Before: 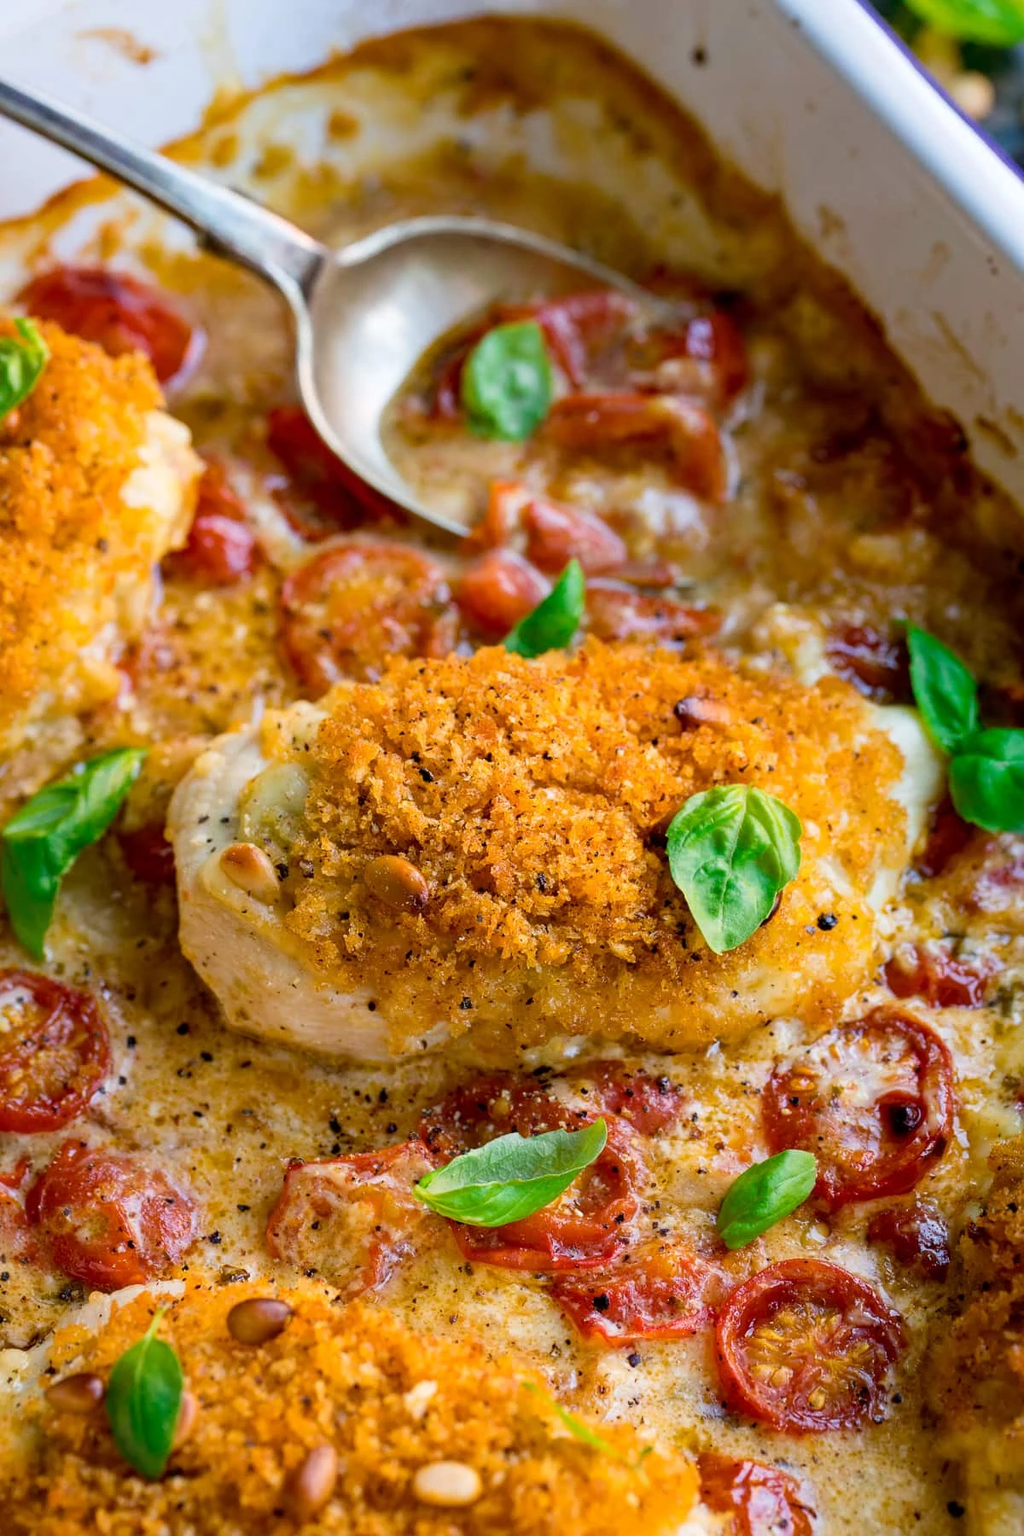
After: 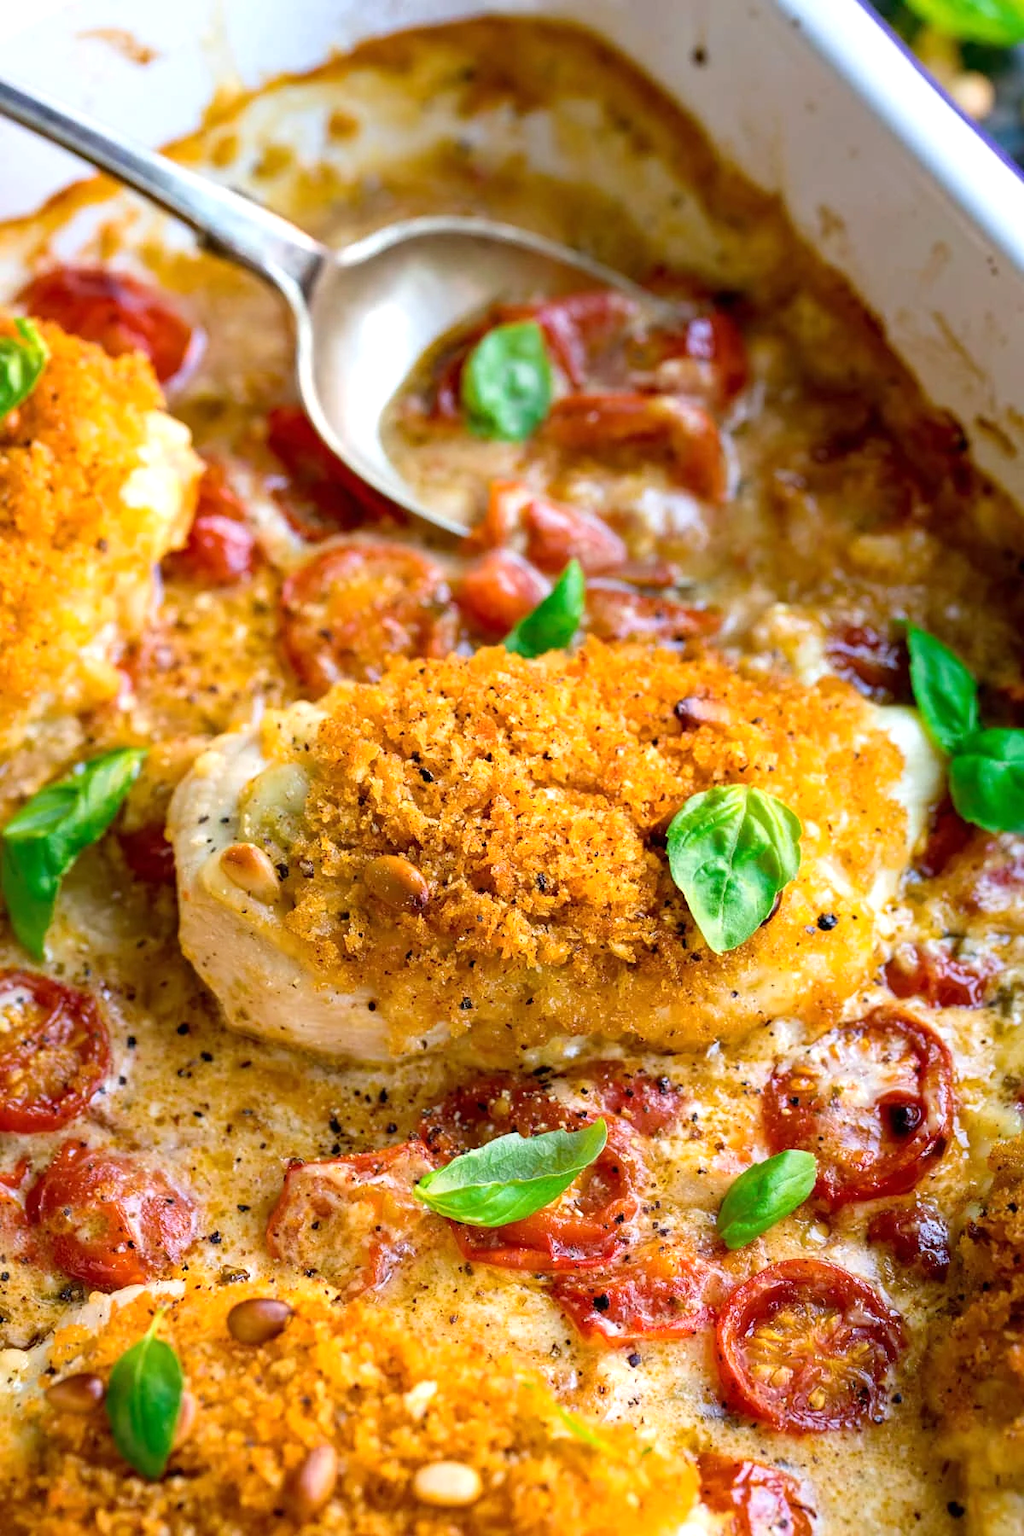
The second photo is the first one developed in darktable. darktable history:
exposure: exposure 0.438 EV, compensate exposure bias true, compensate highlight preservation false
